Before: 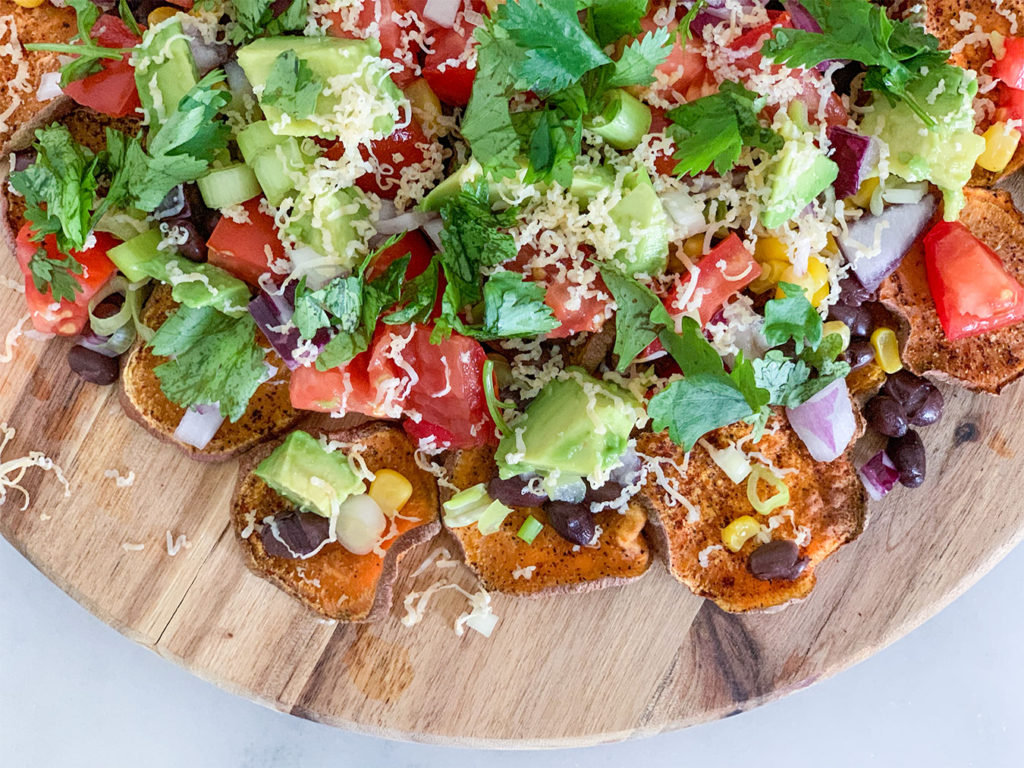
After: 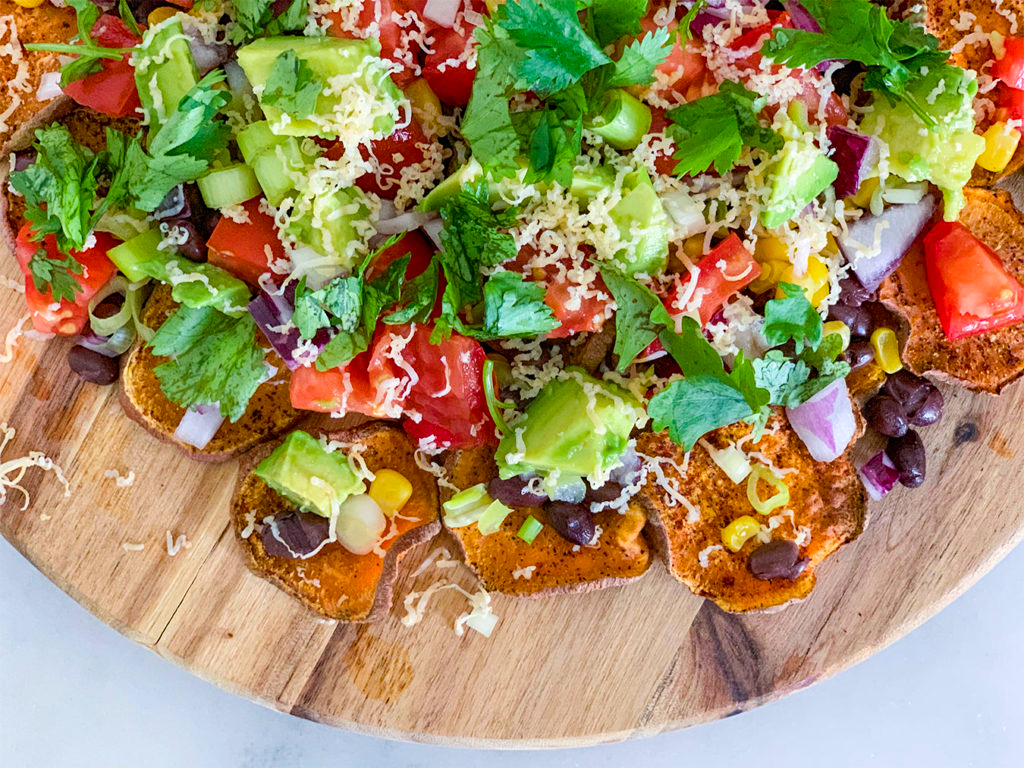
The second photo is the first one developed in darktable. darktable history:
haze removal: compatibility mode true, adaptive false
color balance rgb: perceptual saturation grading › global saturation 20%, global vibrance 20%
